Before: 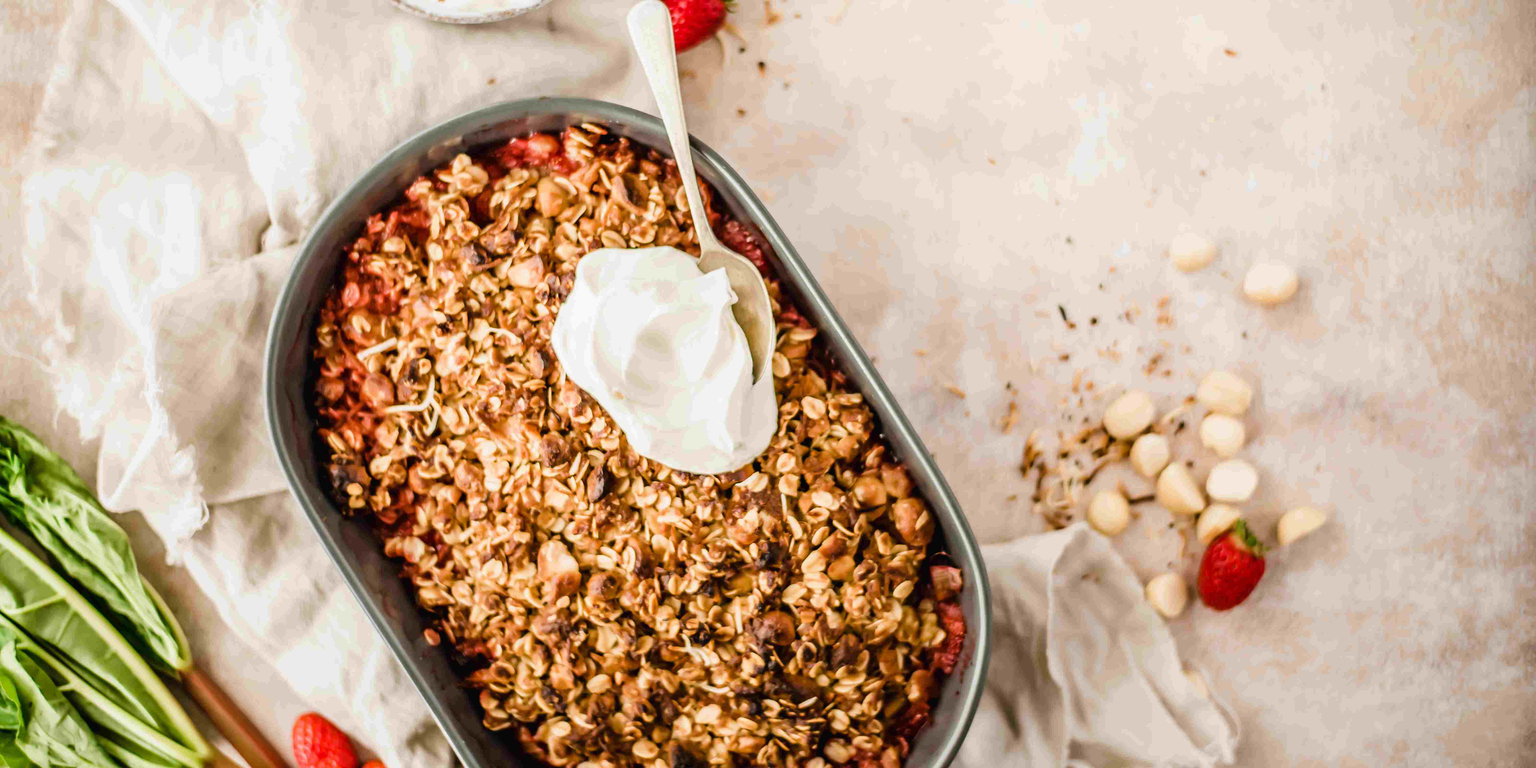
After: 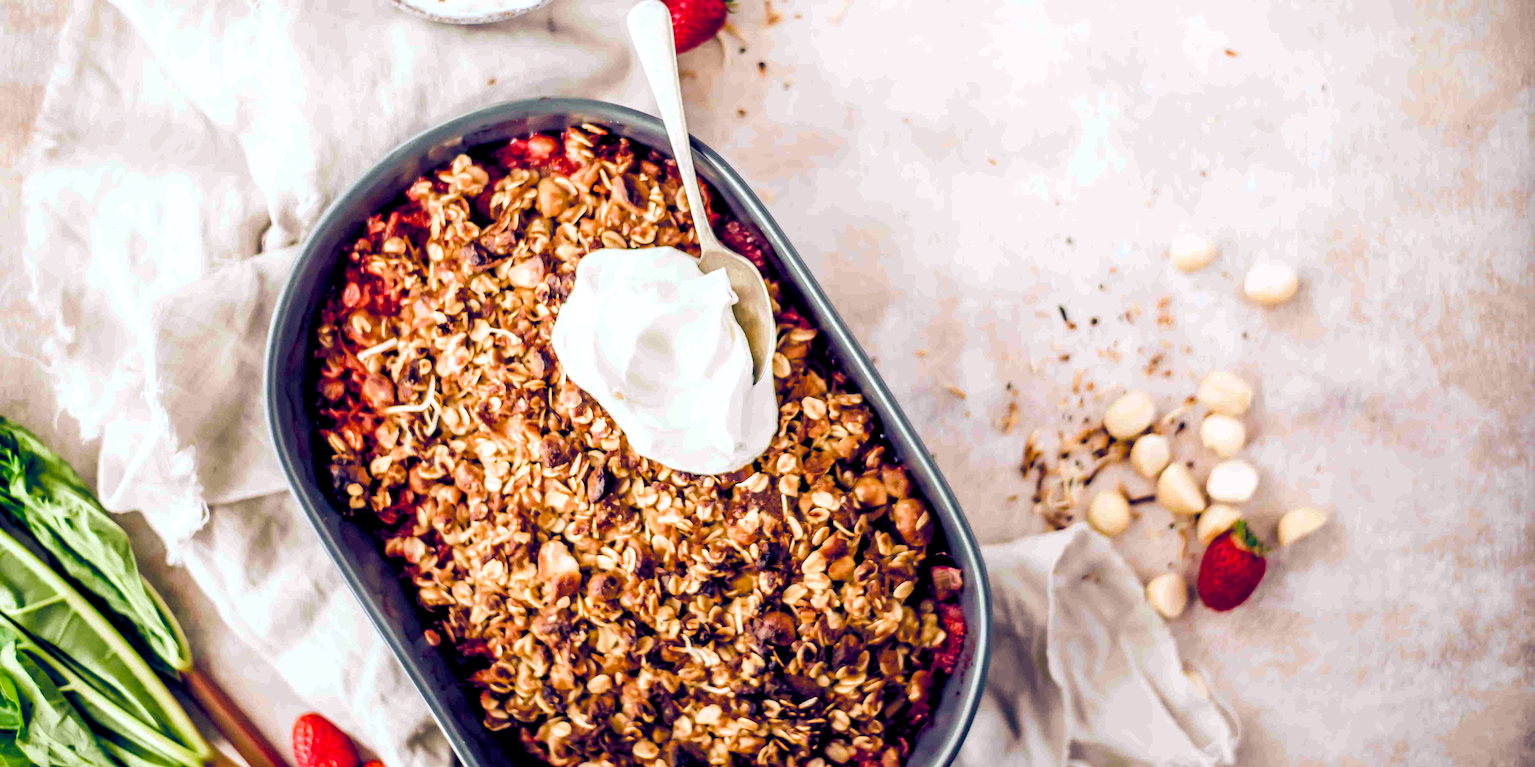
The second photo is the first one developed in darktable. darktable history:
color balance rgb: shadows lift › luminance -41.13%, shadows lift › chroma 14.13%, shadows lift › hue 260°, power › luminance -3.76%, power › chroma 0.56%, power › hue 40.37°, highlights gain › luminance 16.81%, highlights gain › chroma 2.94%, highlights gain › hue 260°, global offset › luminance -0.29%, global offset › chroma 0.31%, global offset › hue 260°, perceptual saturation grading › global saturation 20%, perceptual saturation grading › highlights -13.92%, perceptual saturation grading › shadows 50%
sharpen: radius 1, threshold 1
